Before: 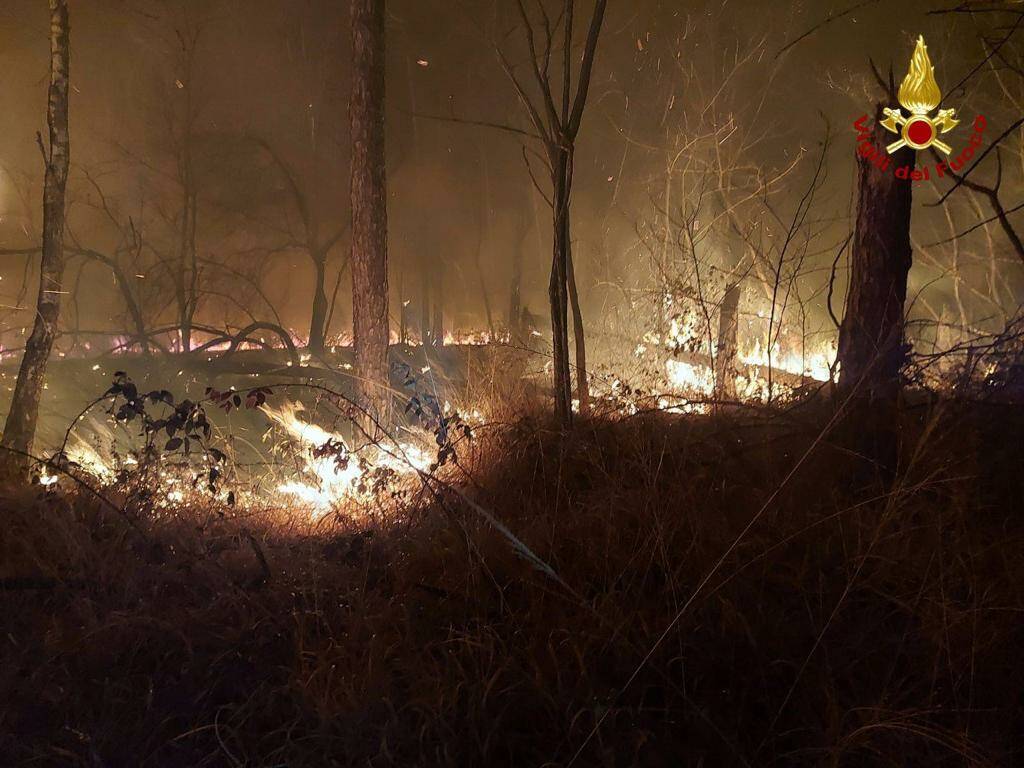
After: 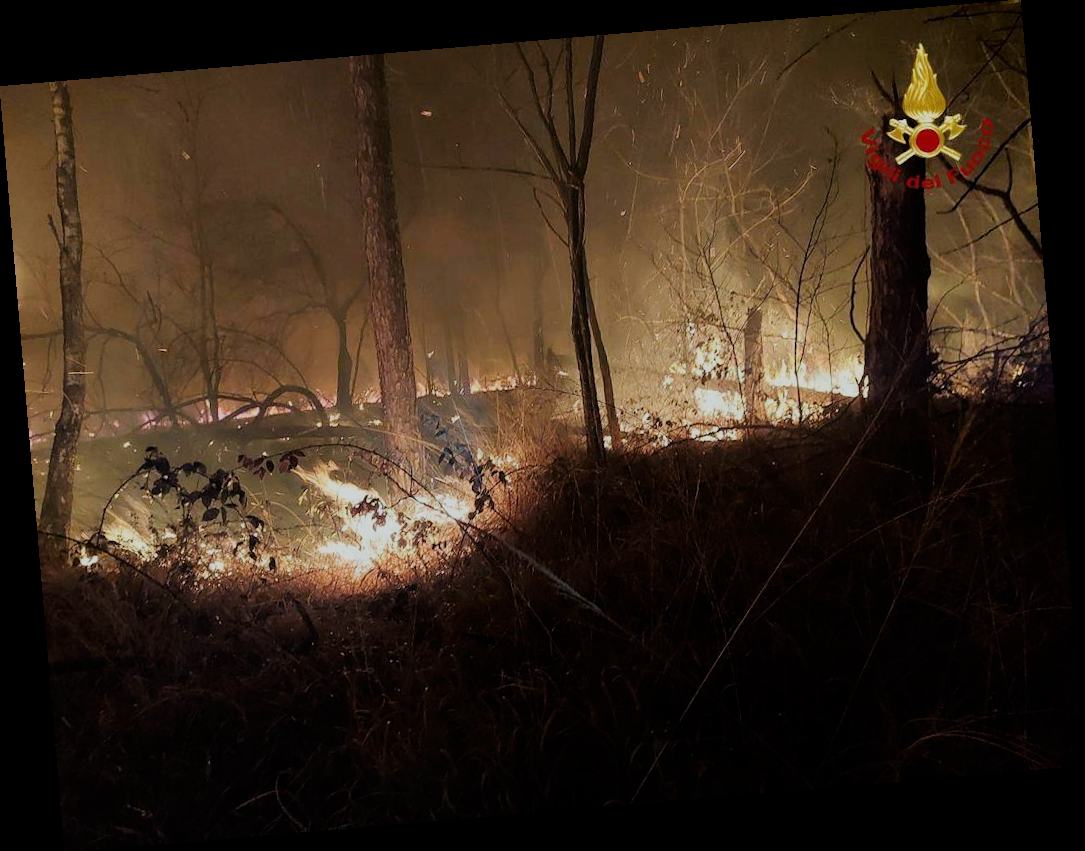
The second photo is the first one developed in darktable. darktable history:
filmic rgb: black relative exposure -7.65 EV, white relative exposure 4.56 EV, hardness 3.61
rotate and perspective: rotation -4.86°, automatic cropping off
